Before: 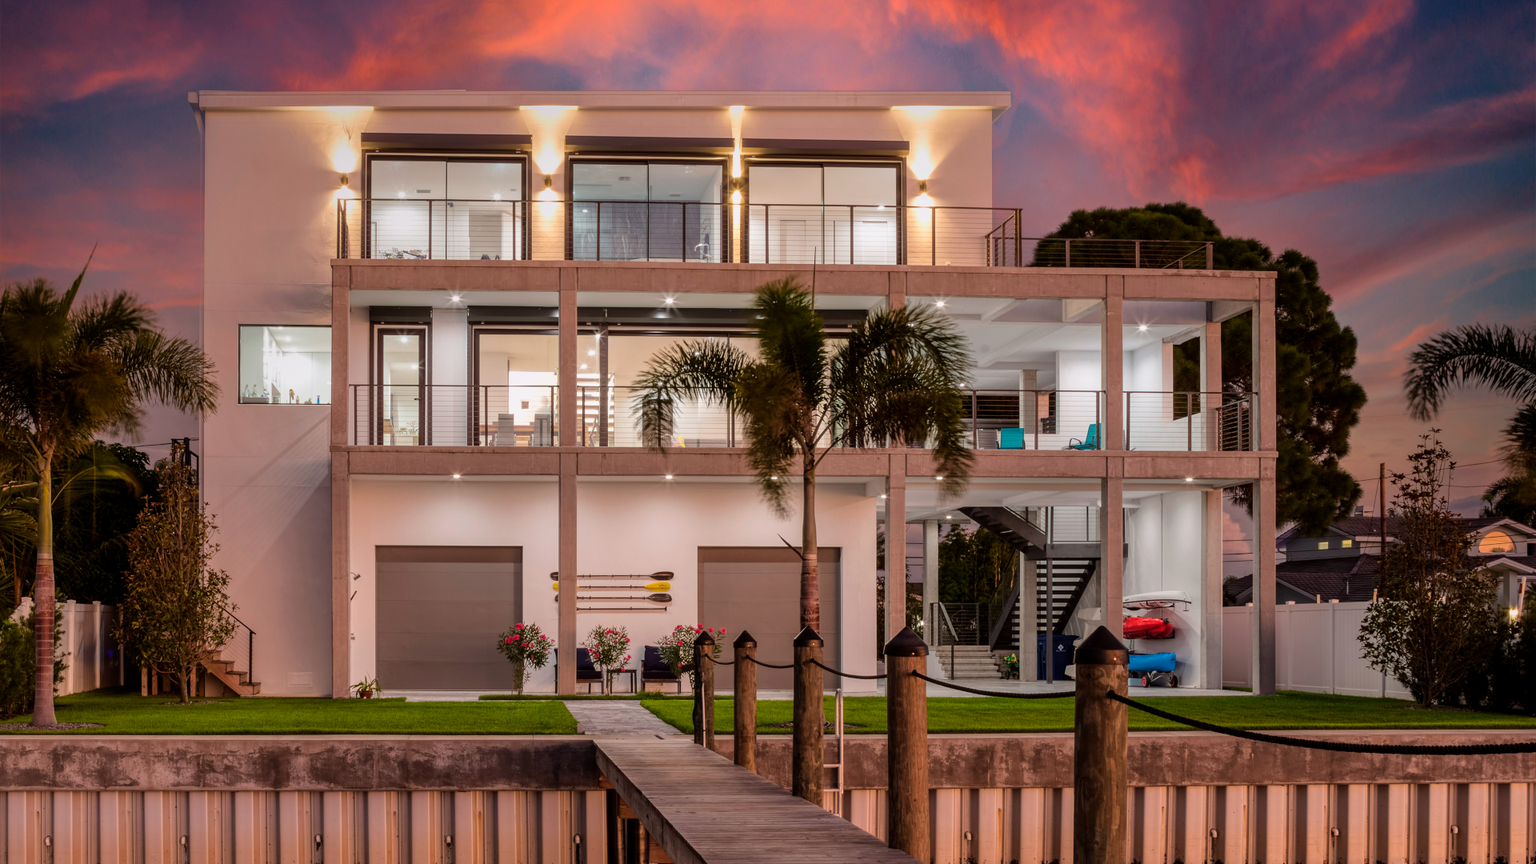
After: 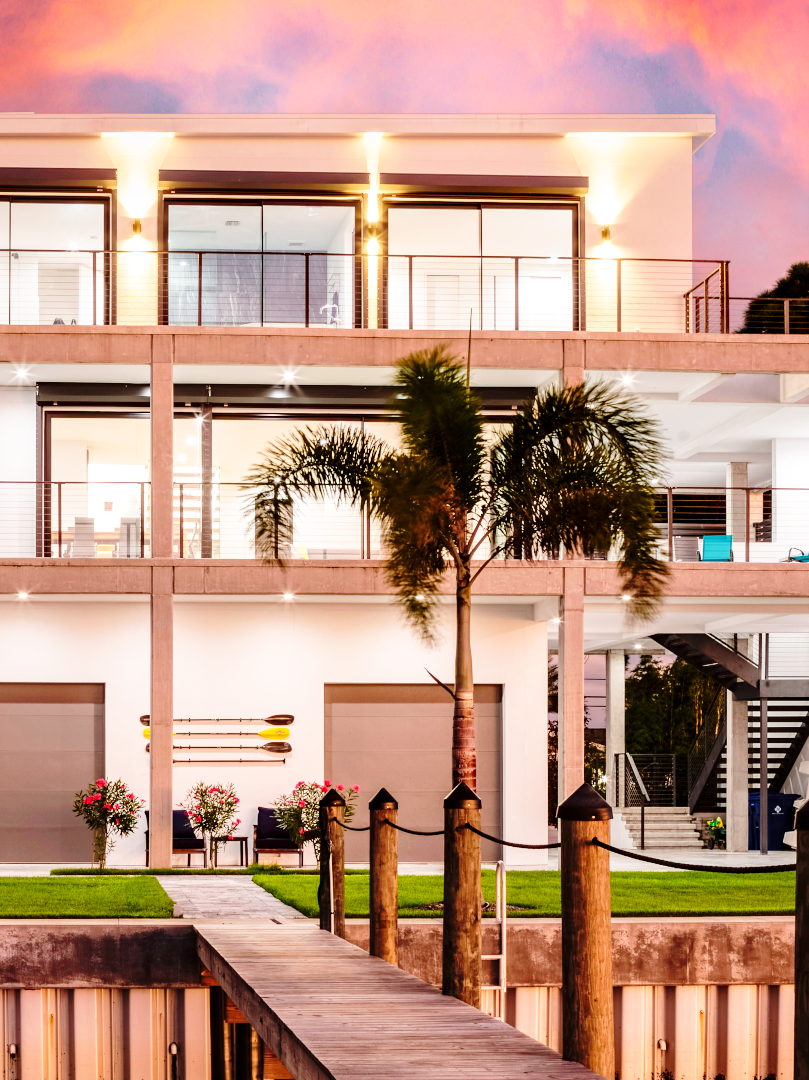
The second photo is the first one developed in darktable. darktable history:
crop: left 28.583%, right 29.231%
base curve: curves: ch0 [(0, 0) (0.028, 0.03) (0.105, 0.232) (0.387, 0.748) (0.754, 0.968) (1, 1)], fusion 1, exposure shift 0.576, preserve colors none
